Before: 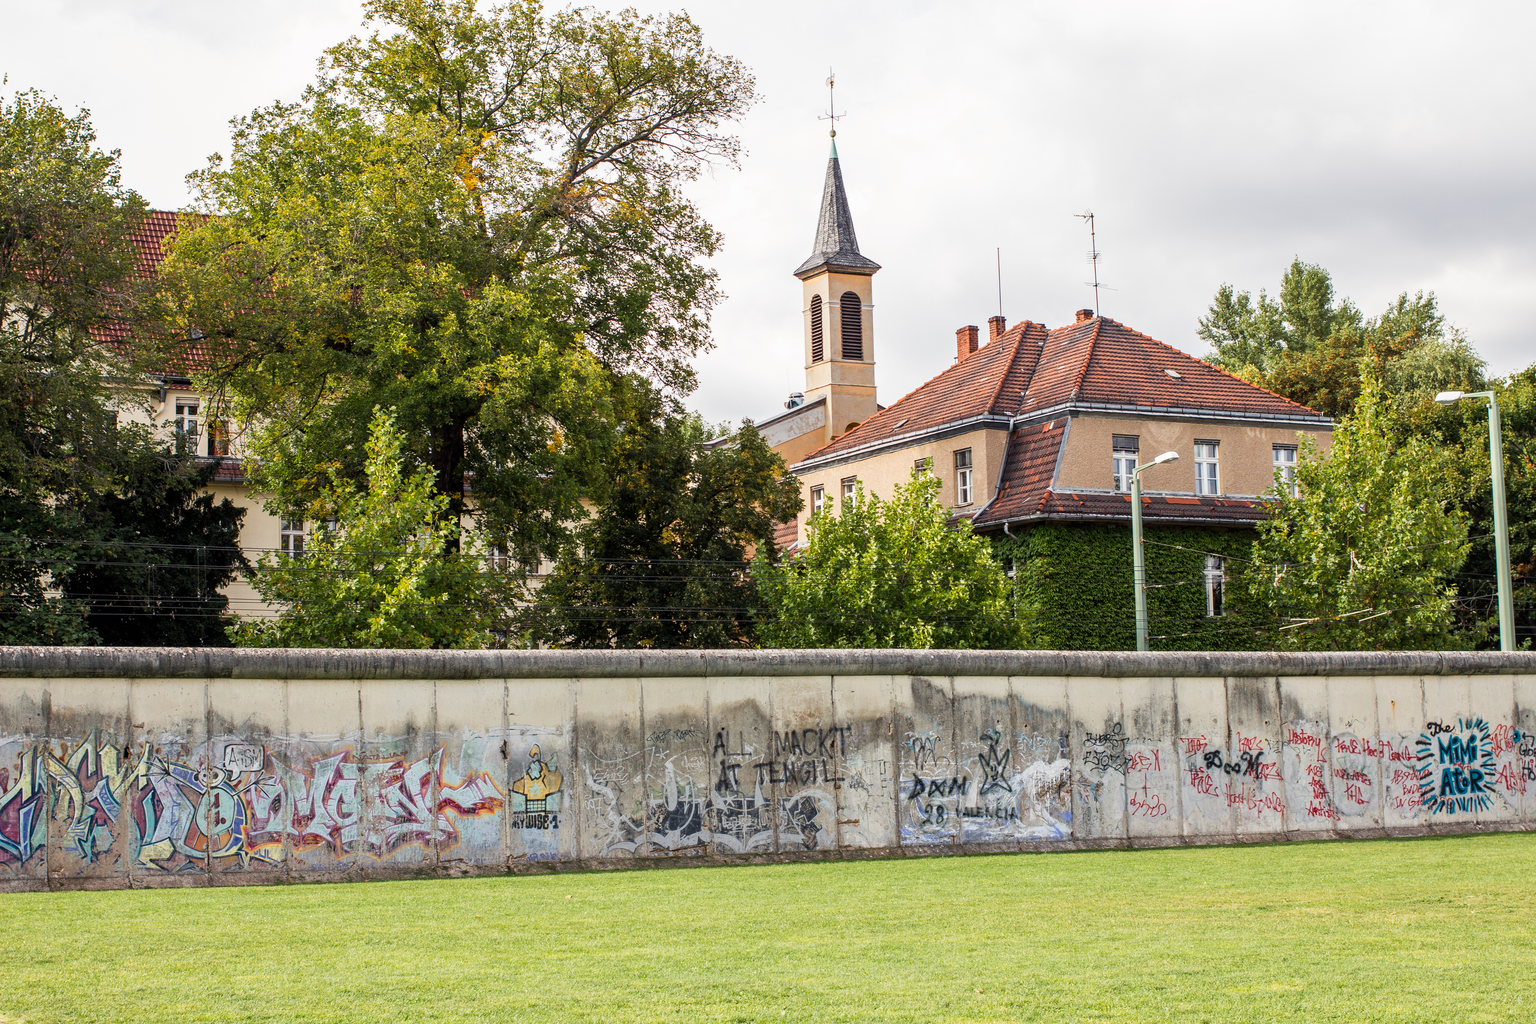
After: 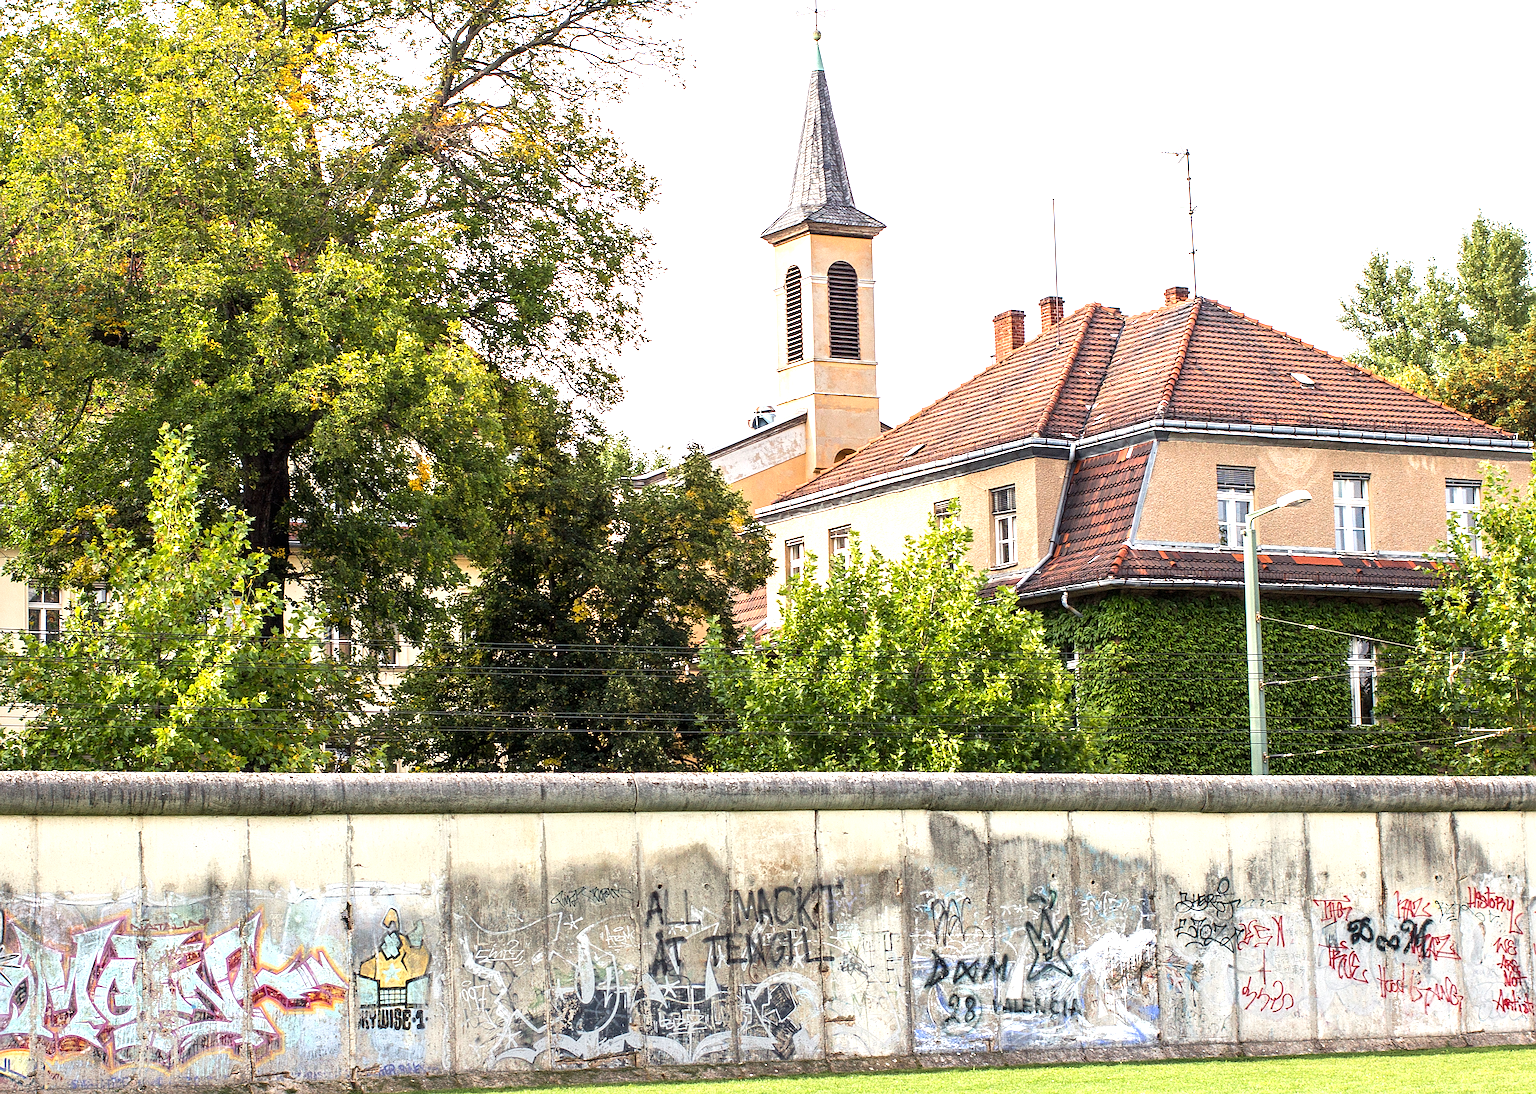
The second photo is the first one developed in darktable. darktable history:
exposure: black level correction 0, exposure 0.9 EV, compensate highlight preservation false
sharpen: on, module defaults
white balance: emerald 1
crop and rotate: left 17.046%, top 10.659%, right 12.989%, bottom 14.553%
